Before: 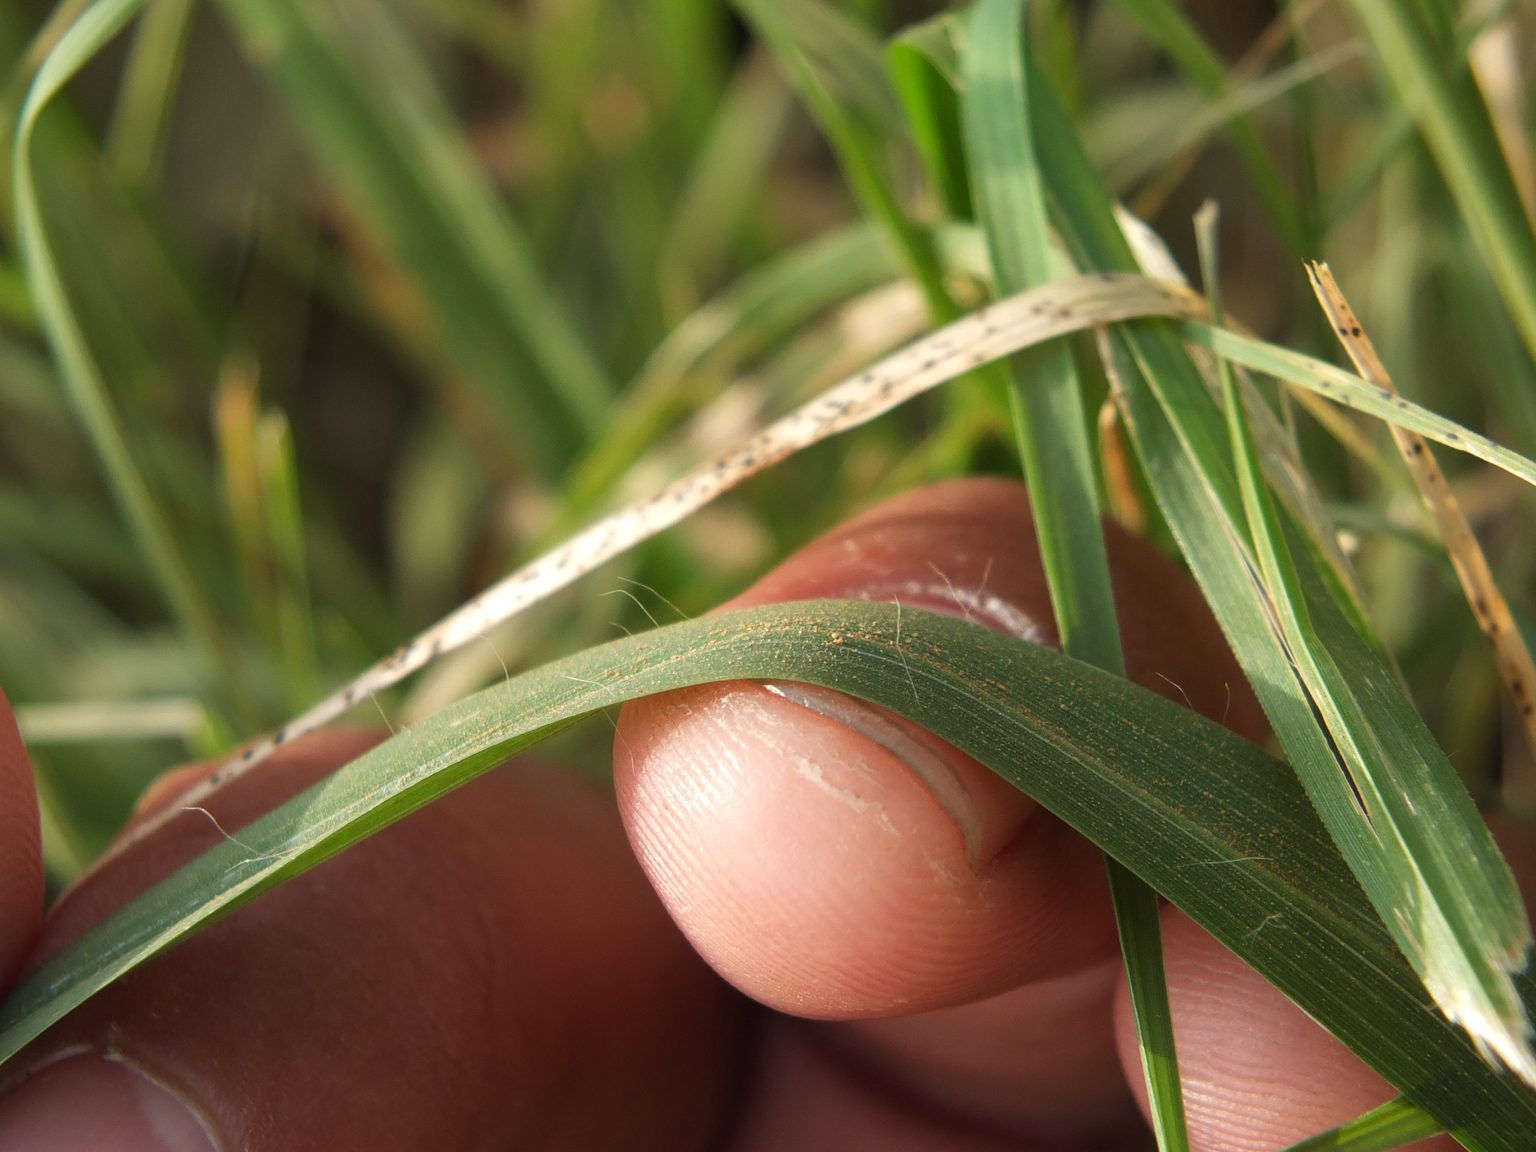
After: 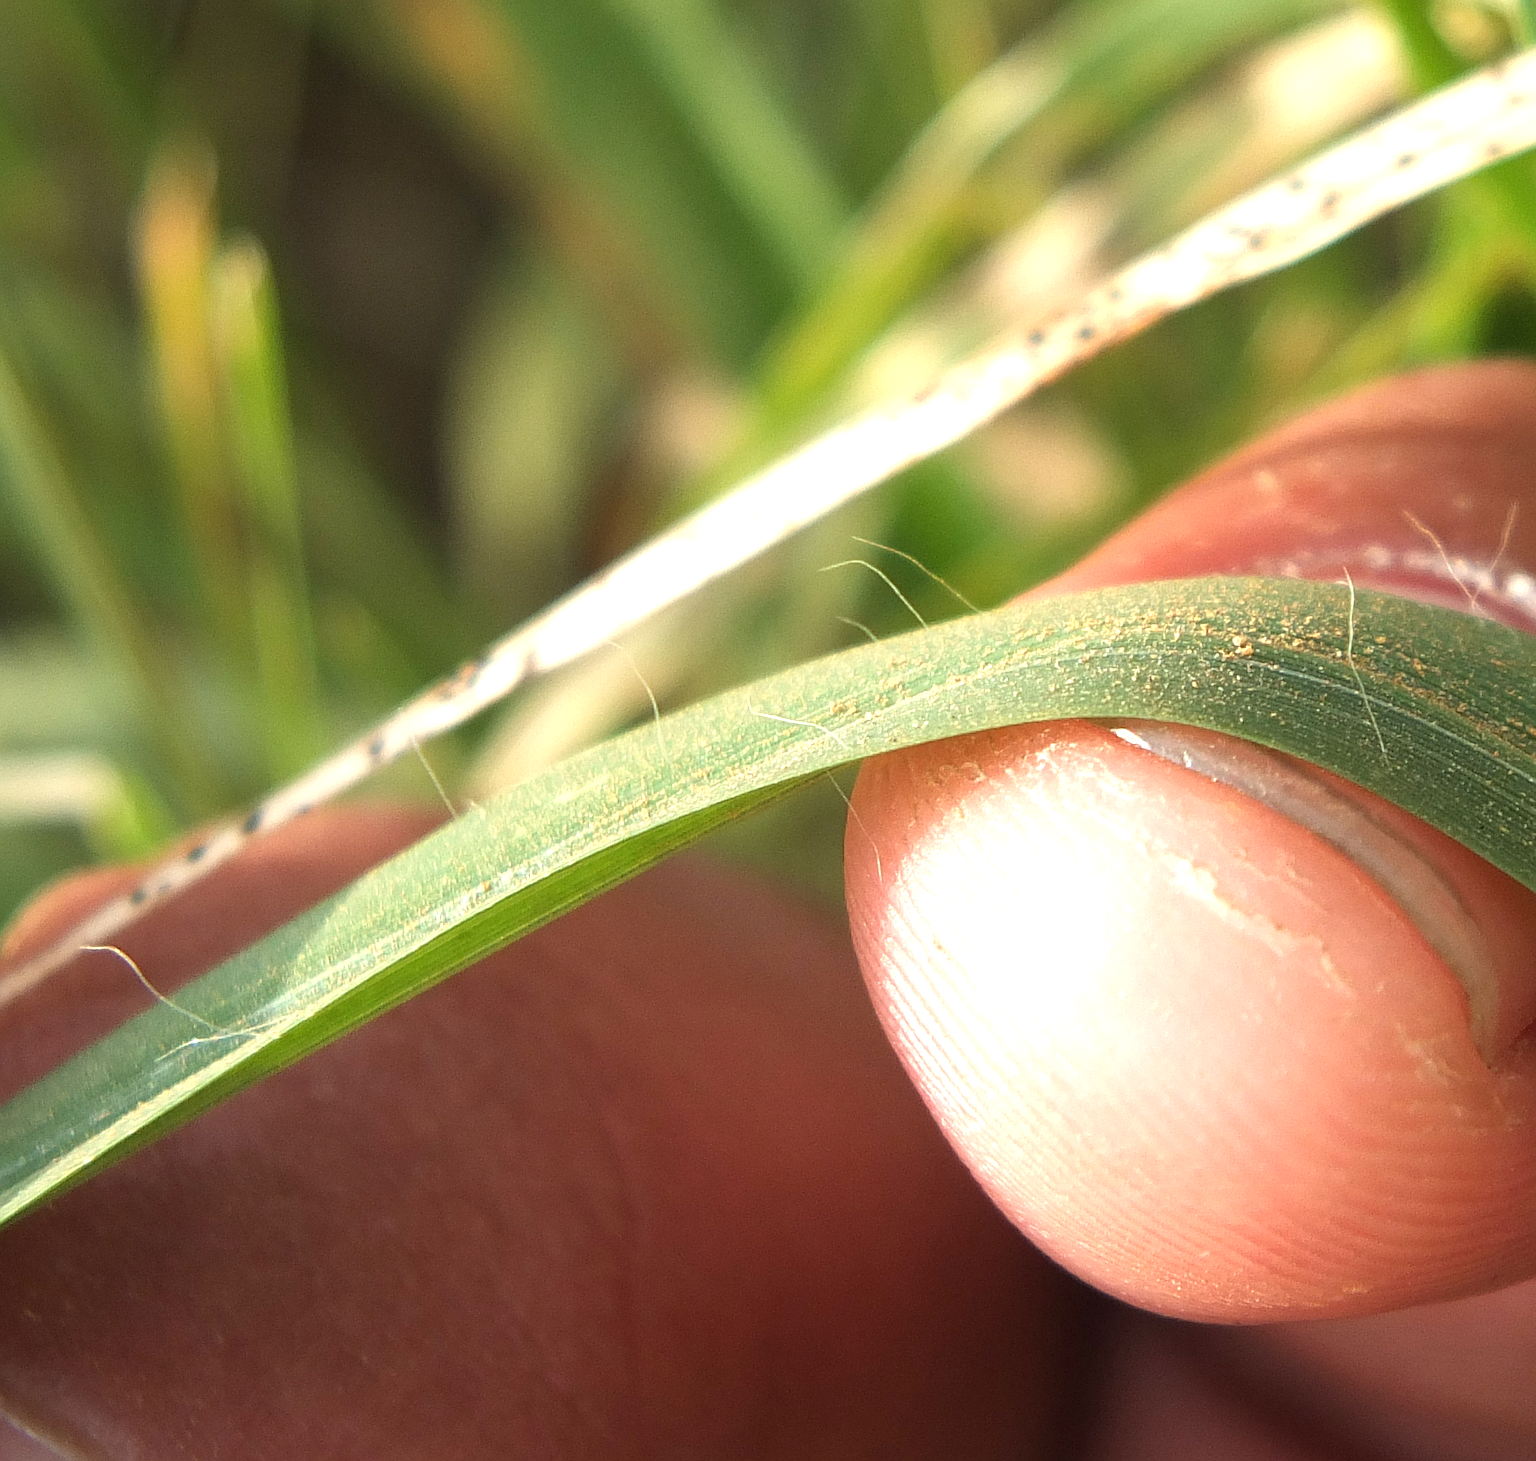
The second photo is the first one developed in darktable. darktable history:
crop: left 8.966%, top 23.852%, right 34.699%, bottom 4.703%
sharpen: on, module defaults
shadows and highlights: radius 334.93, shadows 63.48, highlights 6.06, compress 87.7%, highlights color adjustment 39.73%, soften with gaussian
exposure: exposure 0.77 EV, compensate highlight preservation false
